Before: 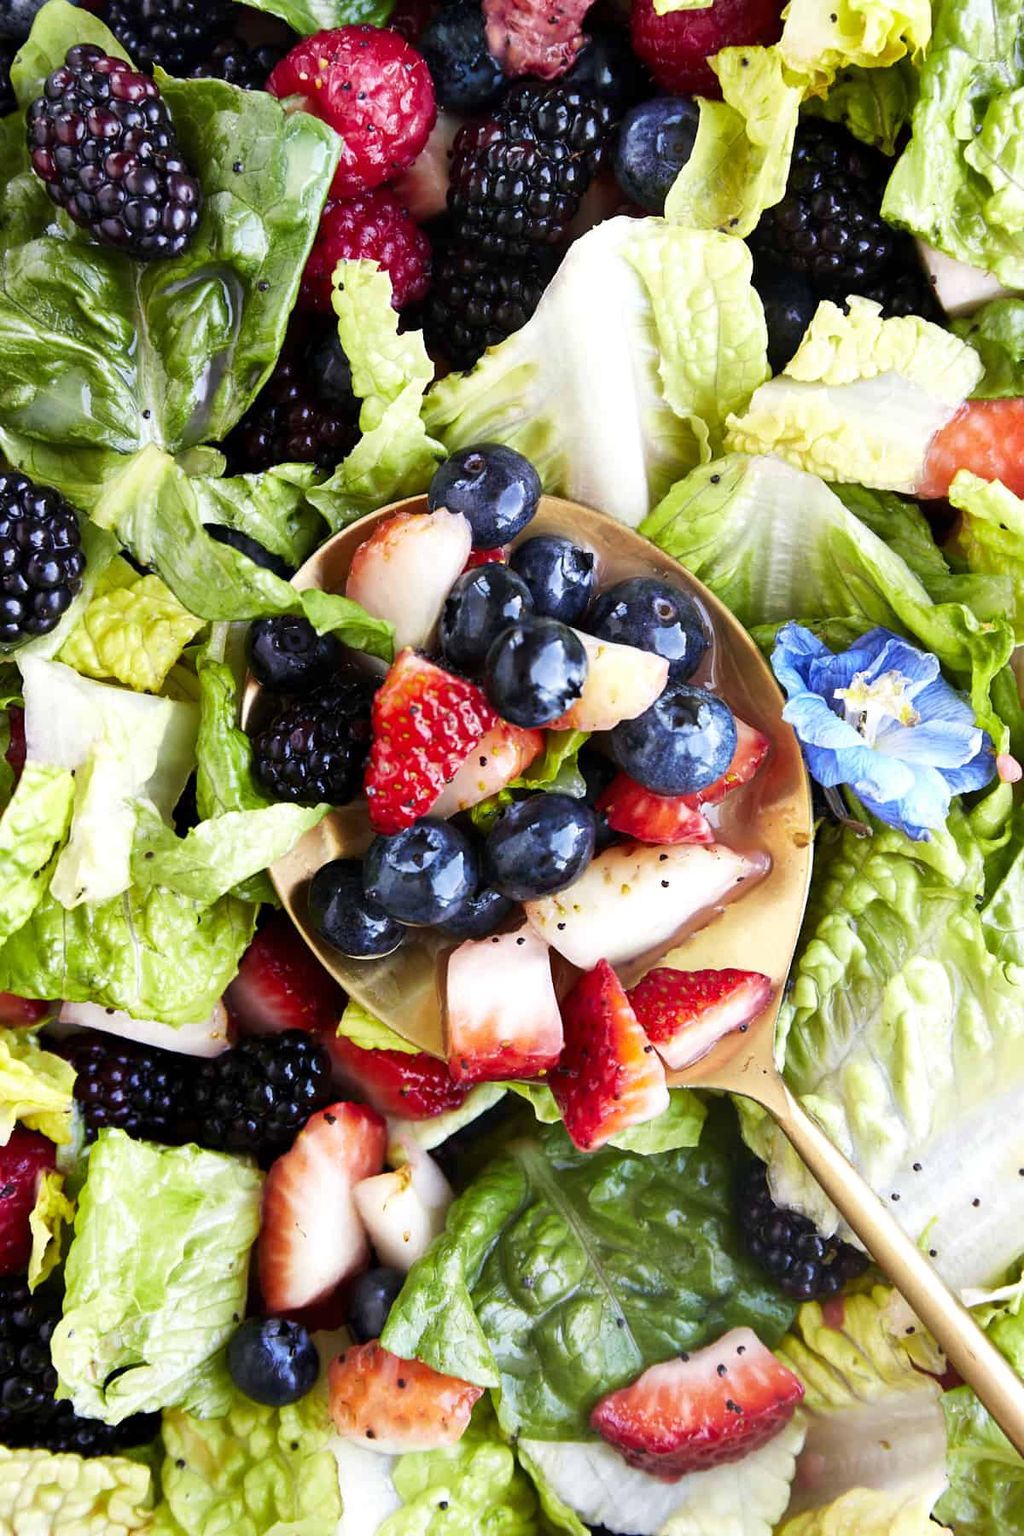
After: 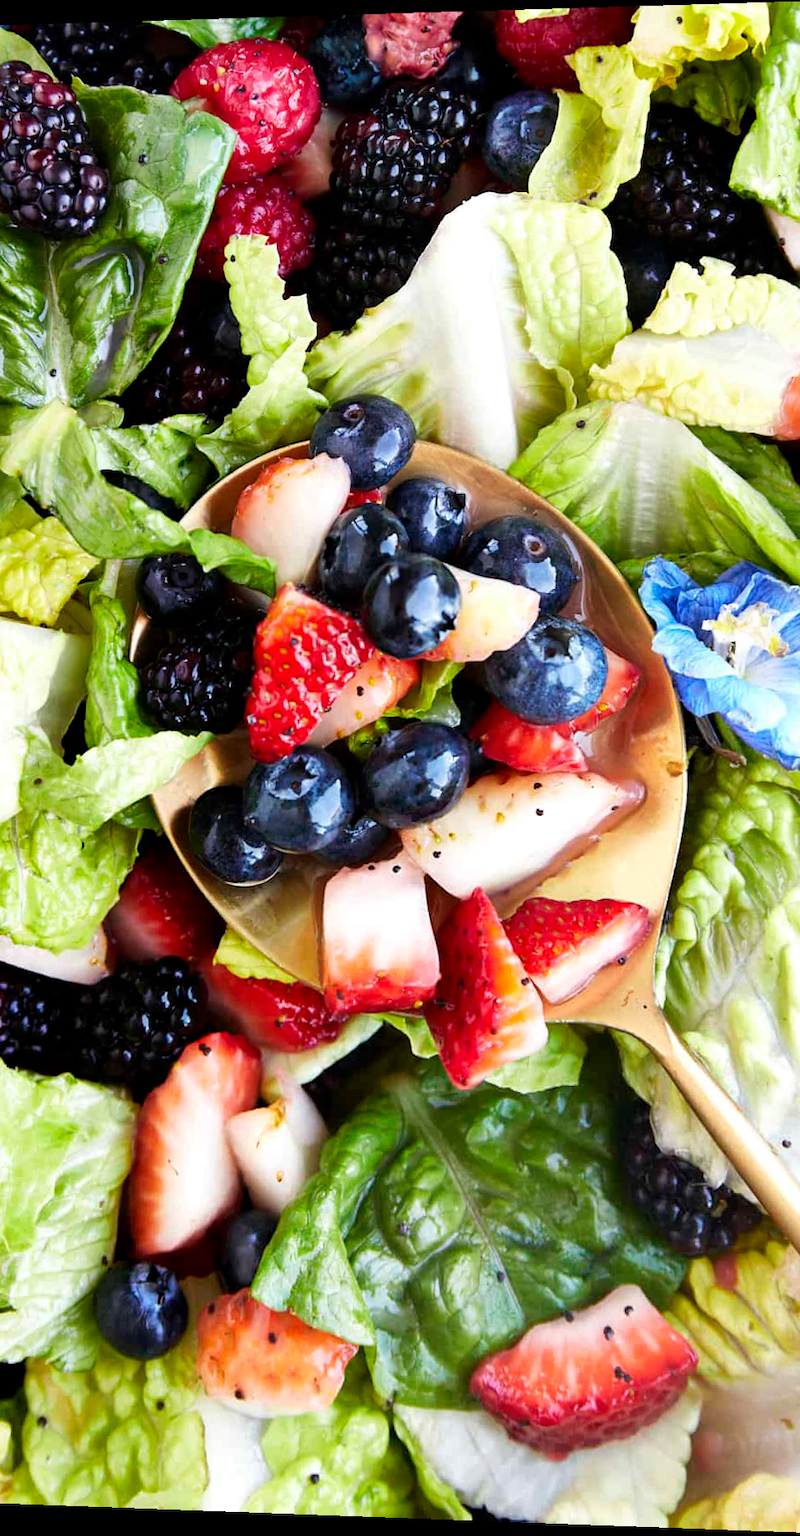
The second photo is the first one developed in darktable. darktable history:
crop: left 13.443%, right 13.31%
rotate and perspective: rotation 0.128°, lens shift (vertical) -0.181, lens shift (horizontal) -0.044, shear 0.001, automatic cropping off
